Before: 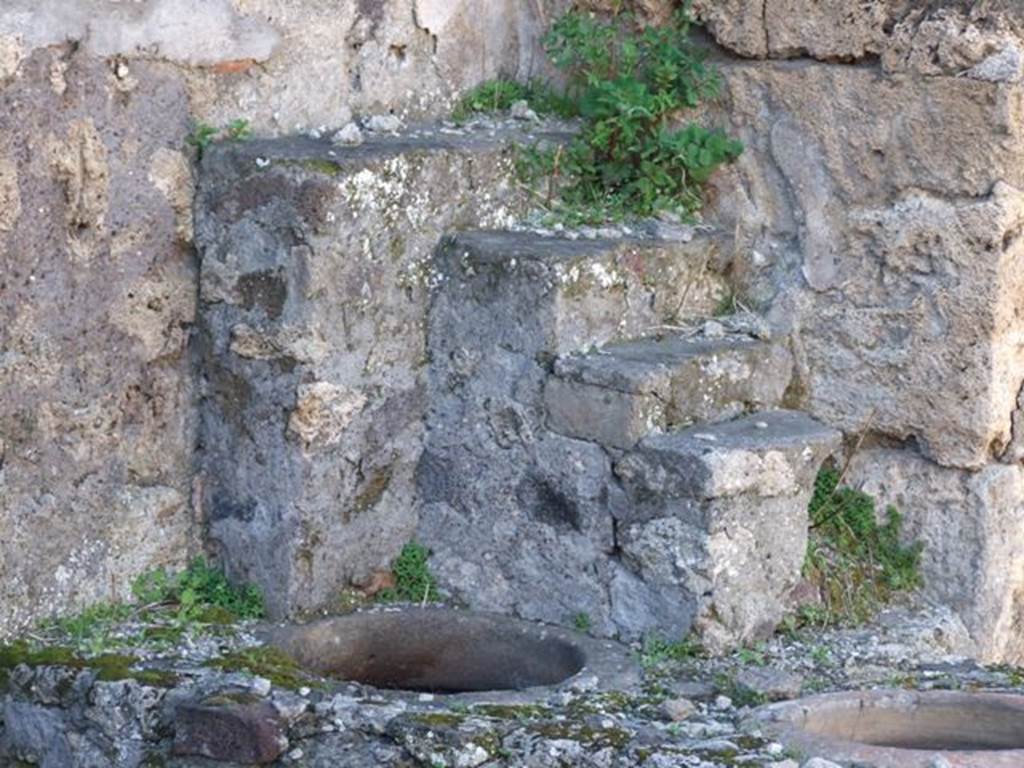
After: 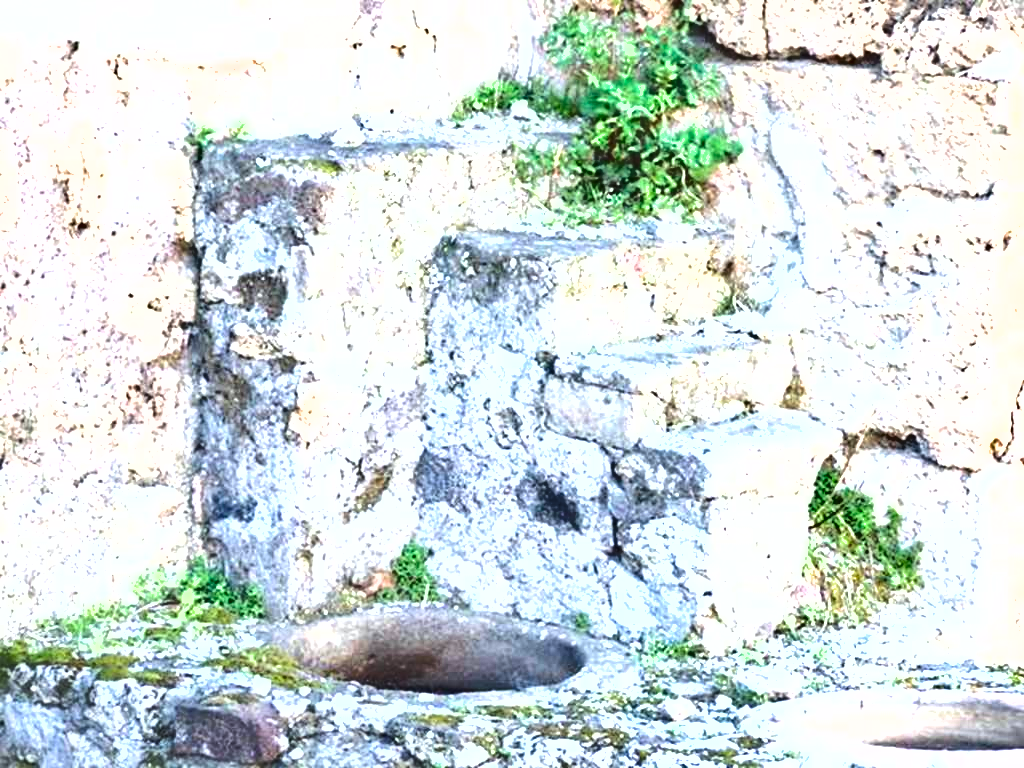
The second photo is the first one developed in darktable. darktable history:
exposure: black level correction 0, exposure 1.675 EV, compensate exposure bias true, compensate highlight preservation false
shadows and highlights: low approximation 0.01, soften with gaussian
white balance: red 0.978, blue 0.999
tone equalizer: -8 EV 0.001 EV, -7 EV -0.002 EV, -6 EV 0.002 EV, -5 EV -0.03 EV, -4 EV -0.116 EV, -3 EV -0.169 EV, -2 EV 0.24 EV, -1 EV 0.702 EV, +0 EV 0.493 EV
